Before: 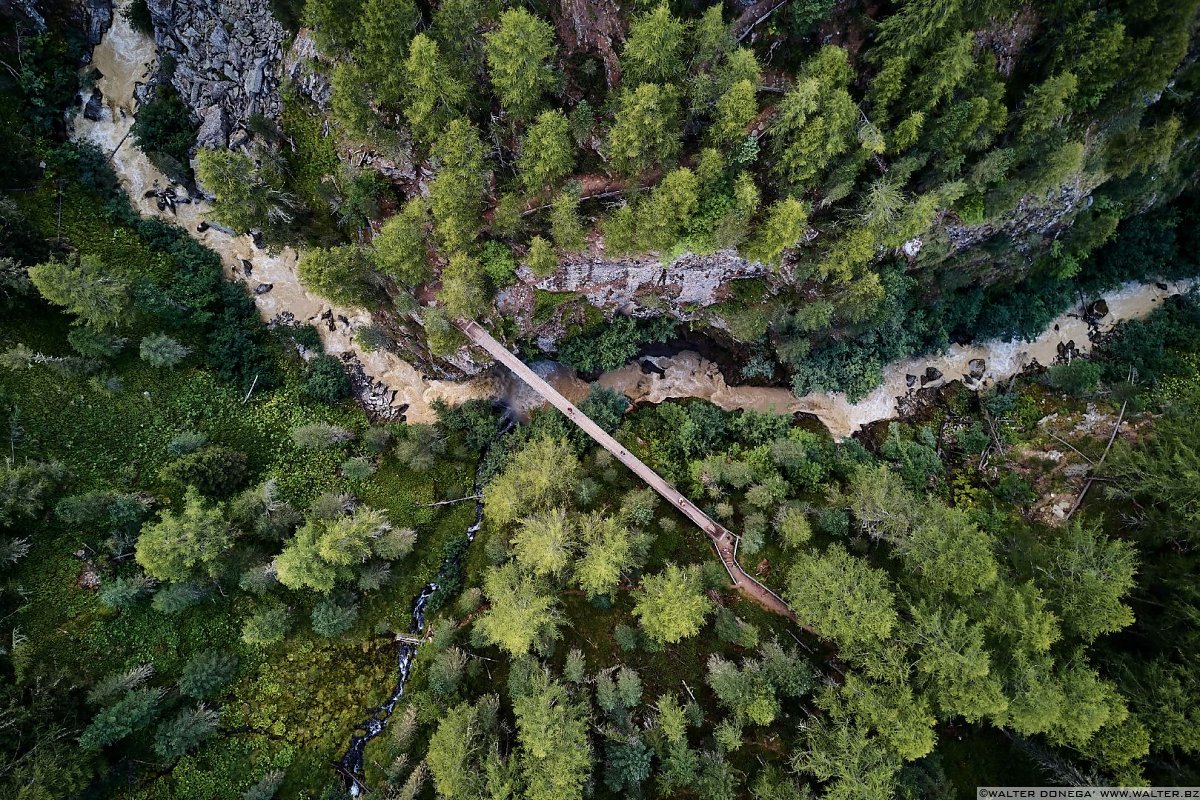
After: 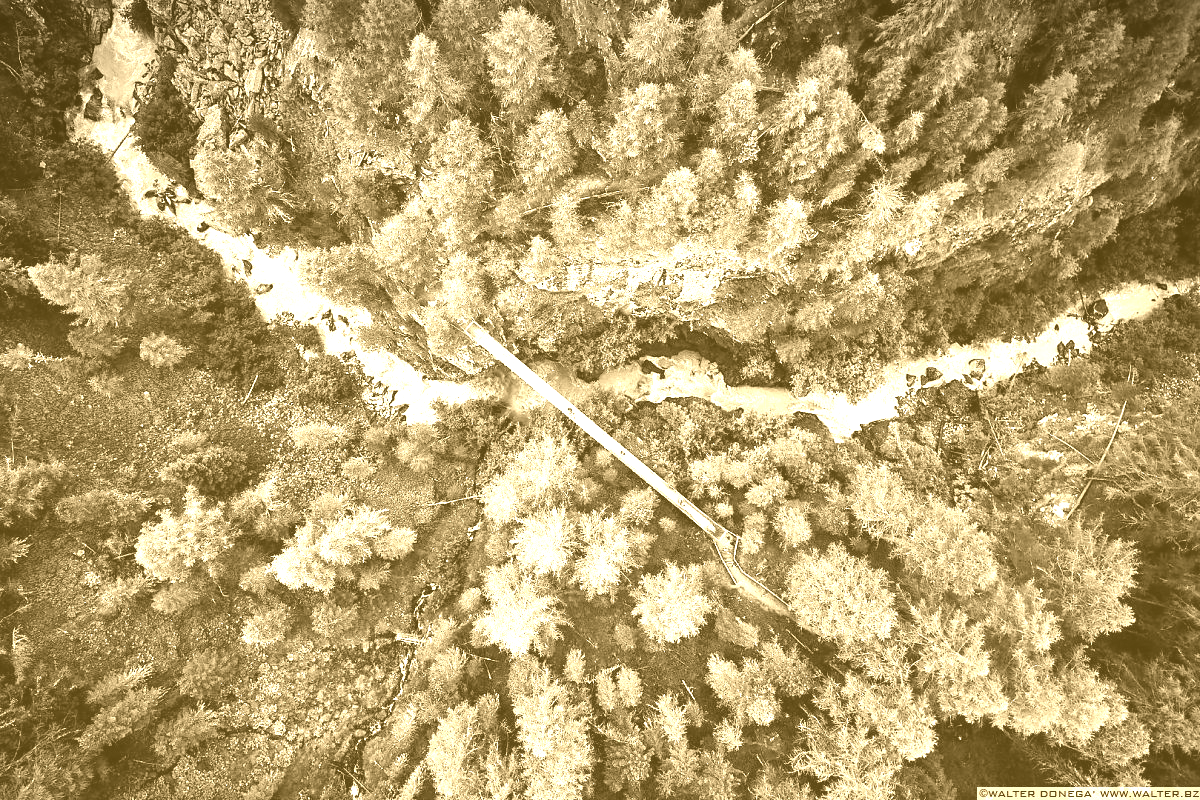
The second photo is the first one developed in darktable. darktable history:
contrast brightness saturation: contrast 0.05
vignetting: fall-off start 97.52%, fall-off radius 100%, brightness -0.574, saturation 0, center (-0.027, 0.404), width/height ratio 1.368, unbound false
exposure: black level correction 0, exposure 1 EV, compensate exposure bias true, compensate highlight preservation false
colorize: hue 36°, source mix 100%
